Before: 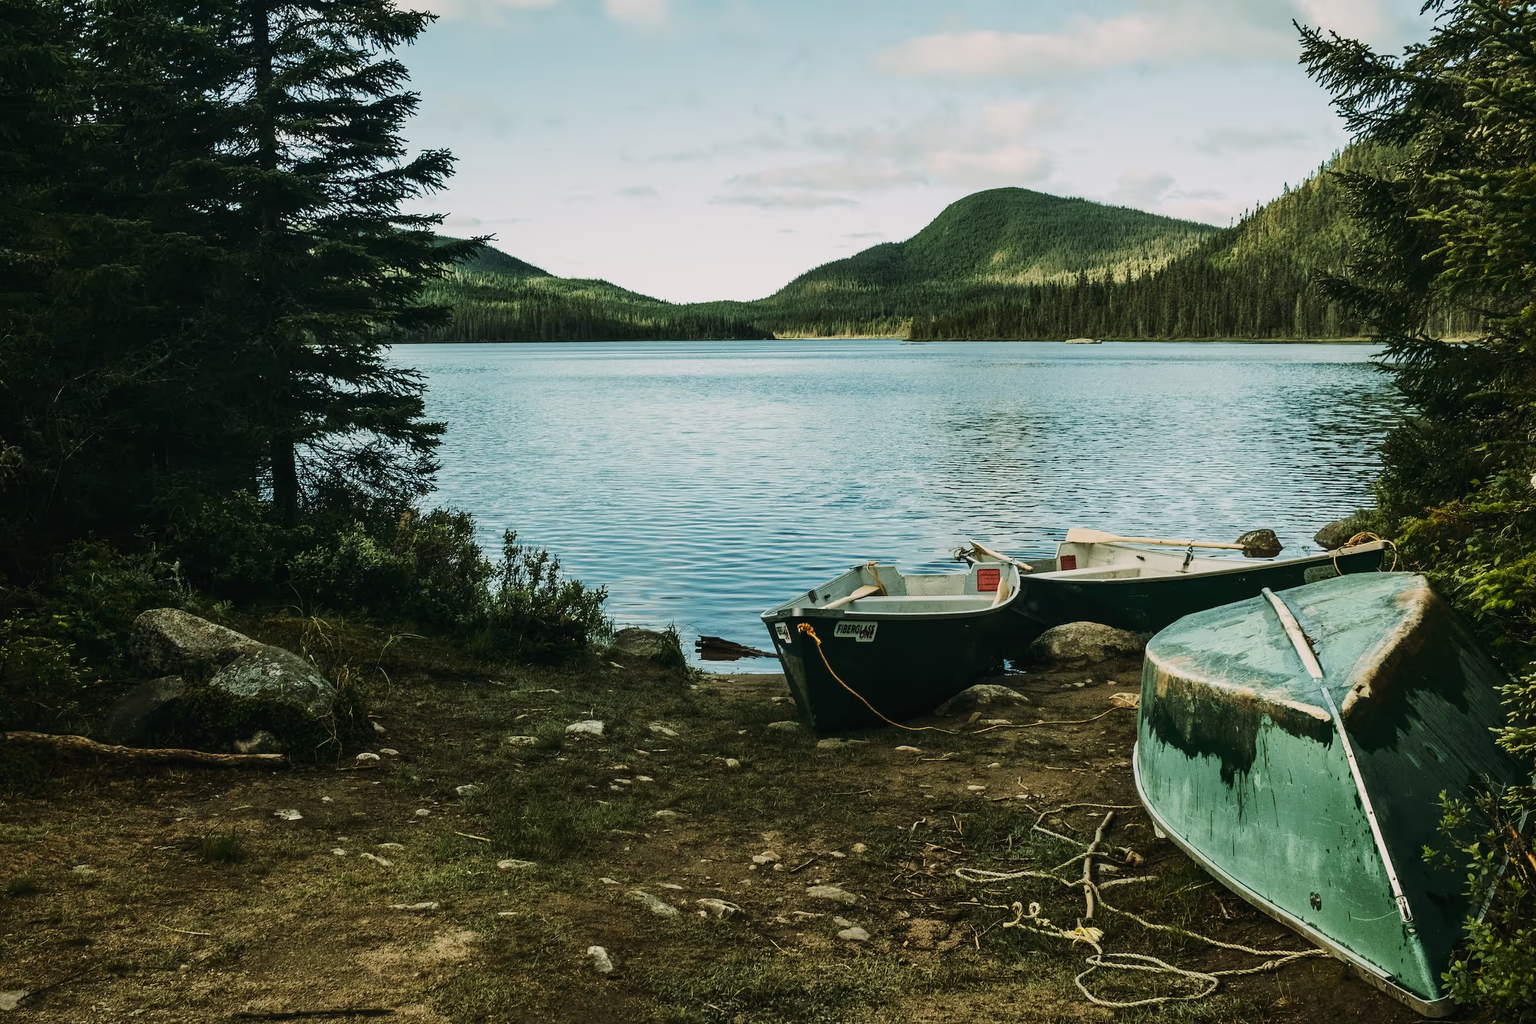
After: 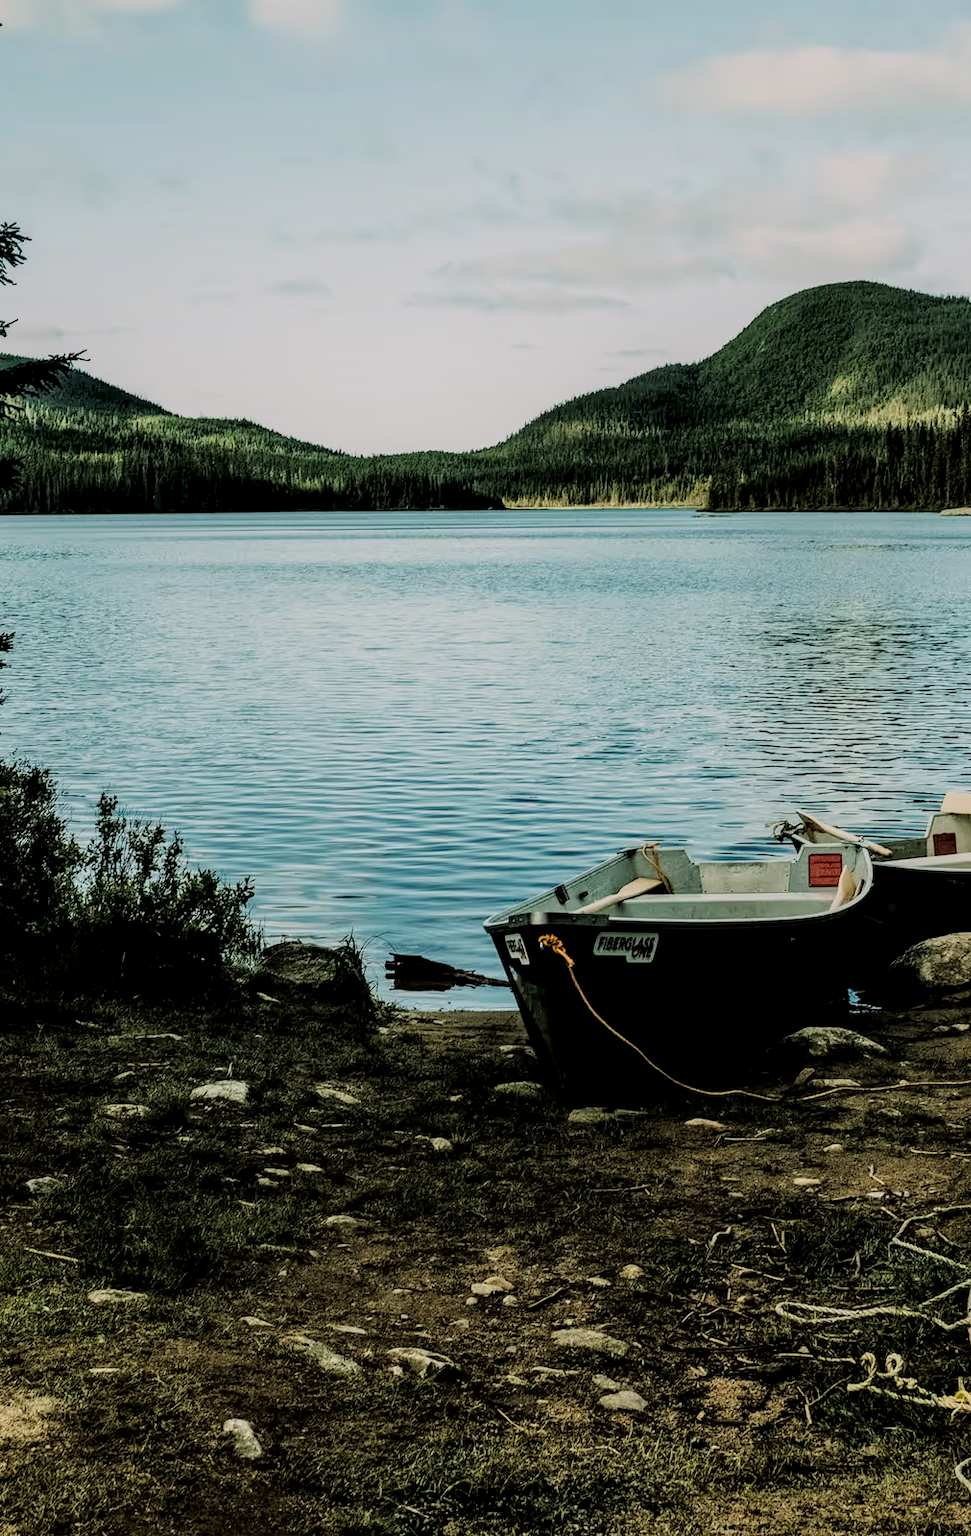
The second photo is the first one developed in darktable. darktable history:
crop: left 28.583%, right 29.231%
local contrast: shadows 94%
filmic rgb: black relative exposure -7.75 EV, white relative exposure 4.4 EV, threshold 3 EV, hardness 3.76, latitude 50%, contrast 1.1, color science v5 (2021), contrast in shadows safe, contrast in highlights safe, enable highlight reconstruction true
